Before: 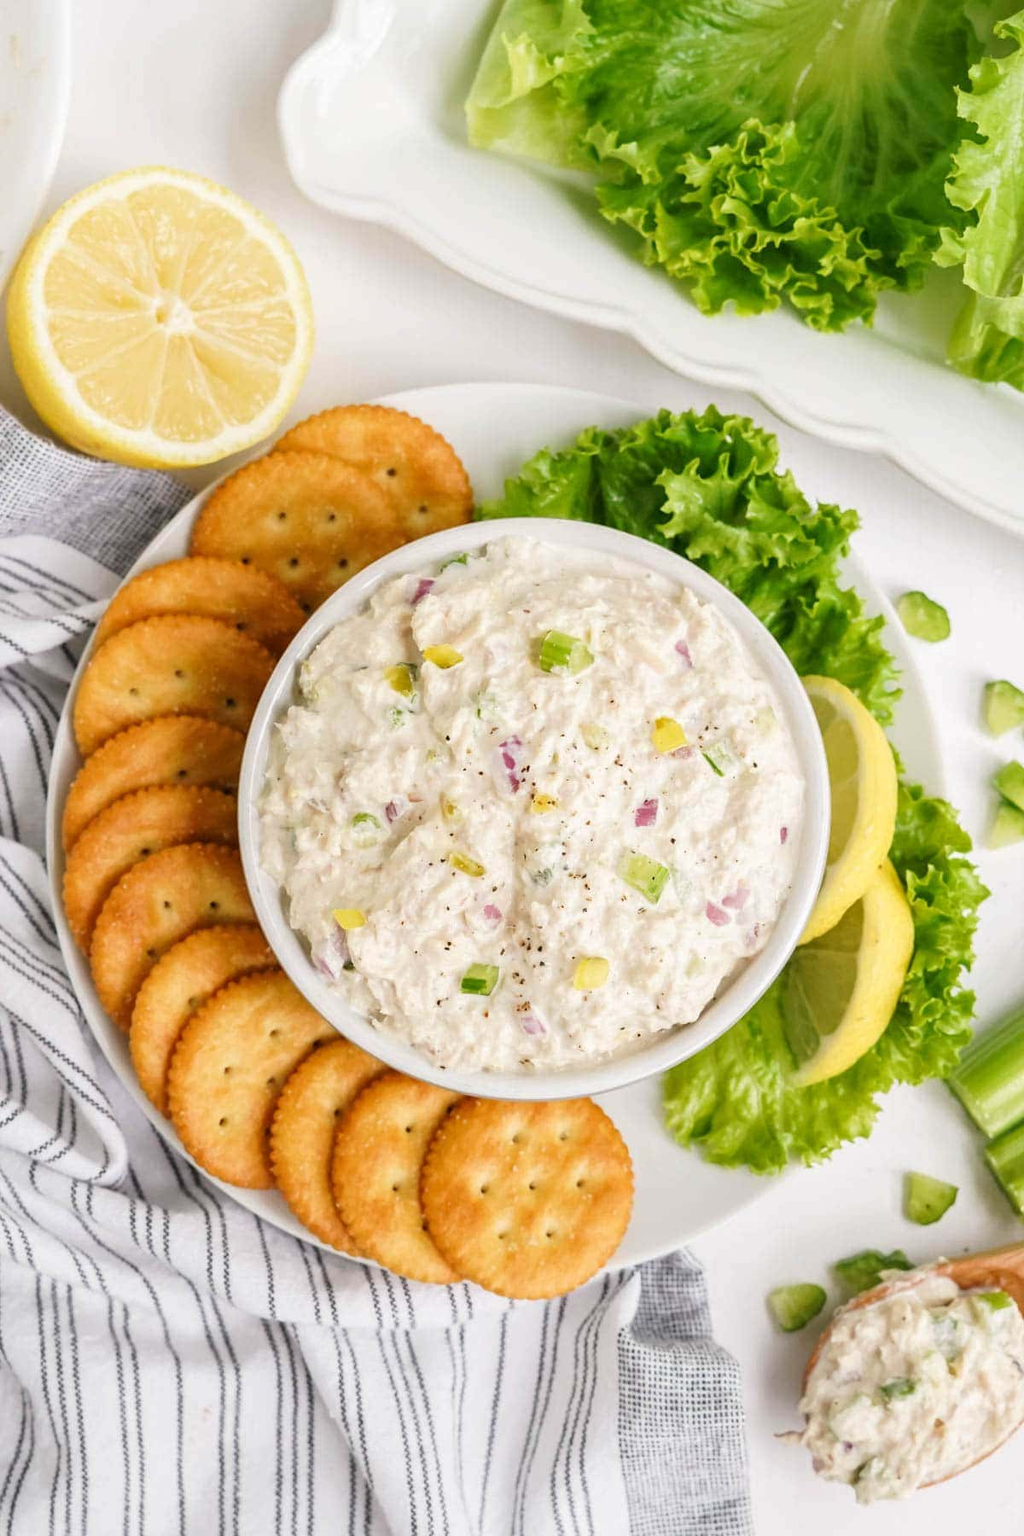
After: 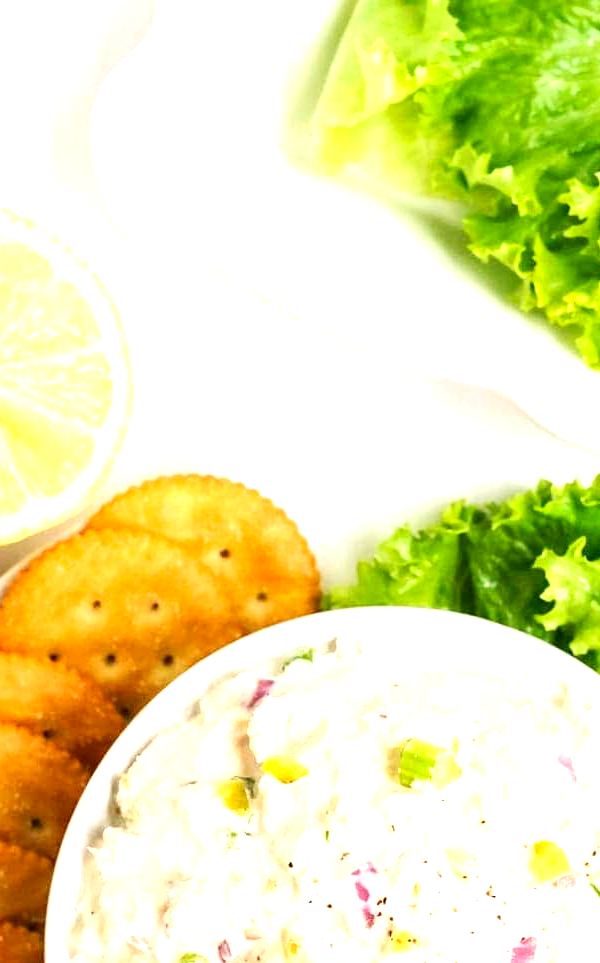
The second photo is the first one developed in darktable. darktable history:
exposure: exposure 1.061 EV, compensate highlight preservation false
contrast brightness saturation: contrast 0.15, brightness -0.01, saturation 0.1
crop: left 19.556%, right 30.401%, bottom 46.458%
